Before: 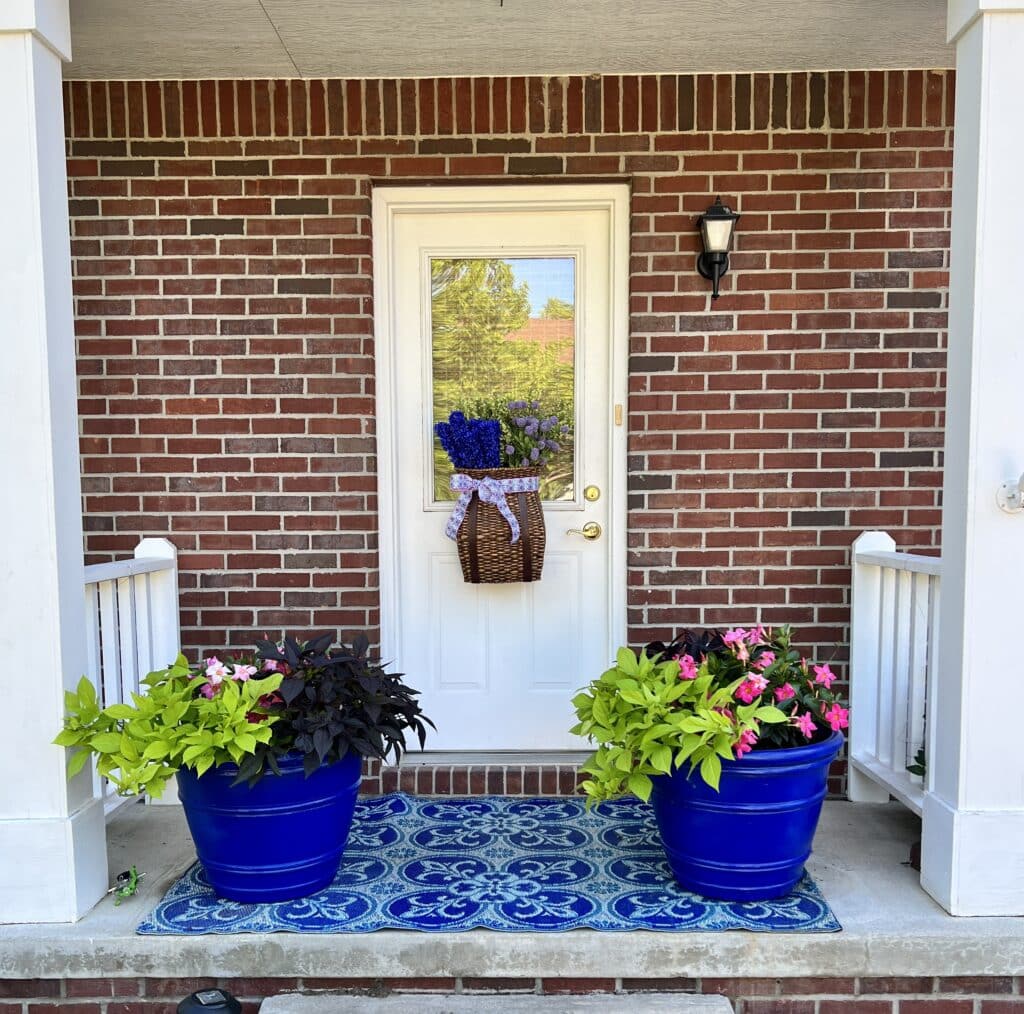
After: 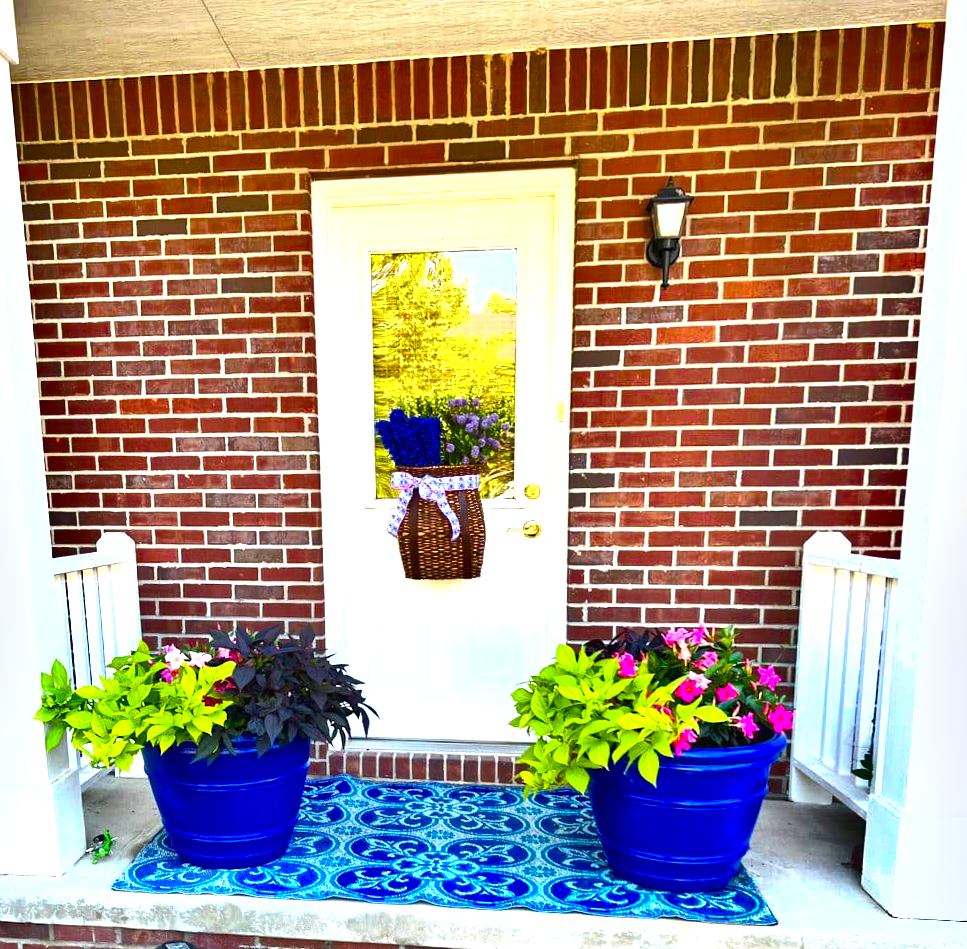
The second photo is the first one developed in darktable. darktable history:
shadows and highlights: shadows 32.83, highlights -47.7, soften with gaussian
color balance rgb: linear chroma grading › global chroma 15%, perceptual saturation grading › global saturation 30%
exposure: black level correction 0, exposure 1.2 EV, compensate highlight preservation false
rotate and perspective: rotation 0.062°, lens shift (vertical) 0.115, lens shift (horizontal) -0.133, crop left 0.047, crop right 0.94, crop top 0.061, crop bottom 0.94
